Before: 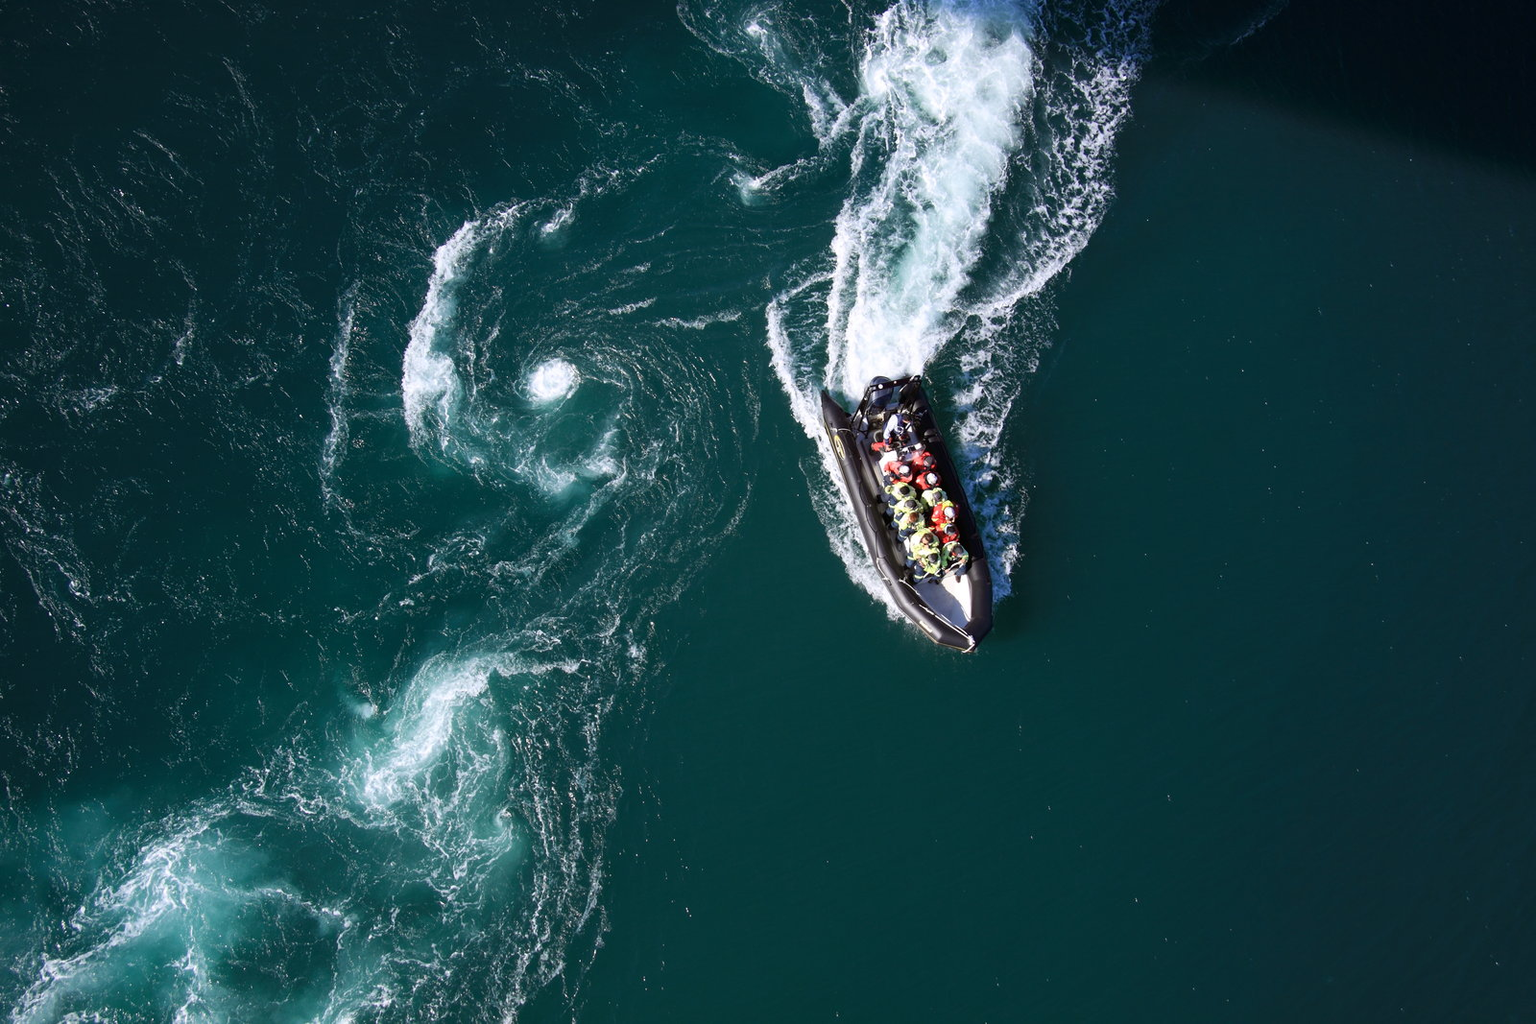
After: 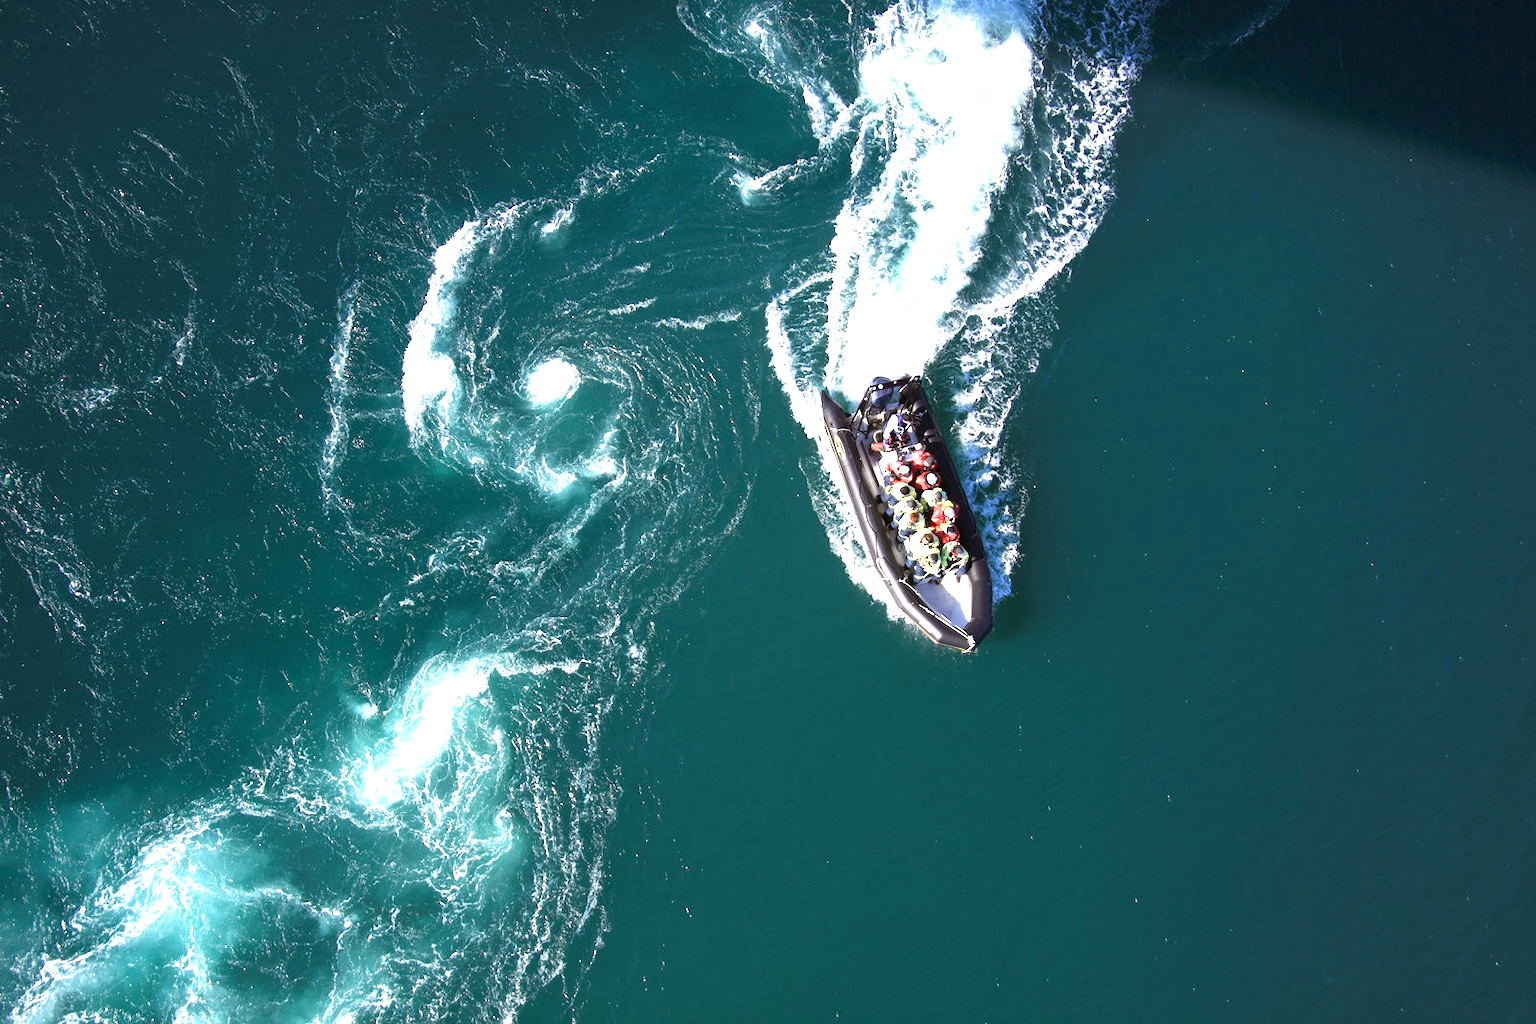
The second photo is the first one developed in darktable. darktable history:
exposure: black level correction 0, exposure 1.278 EV, compensate highlight preservation false
